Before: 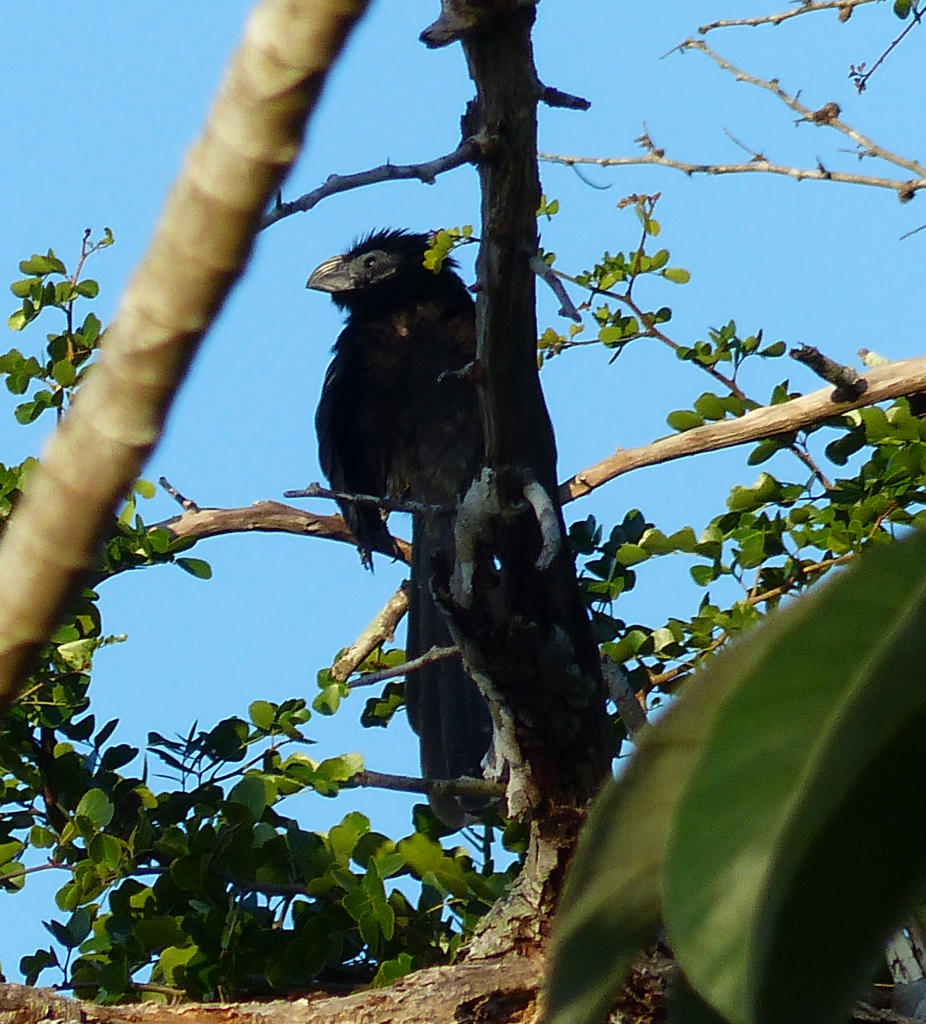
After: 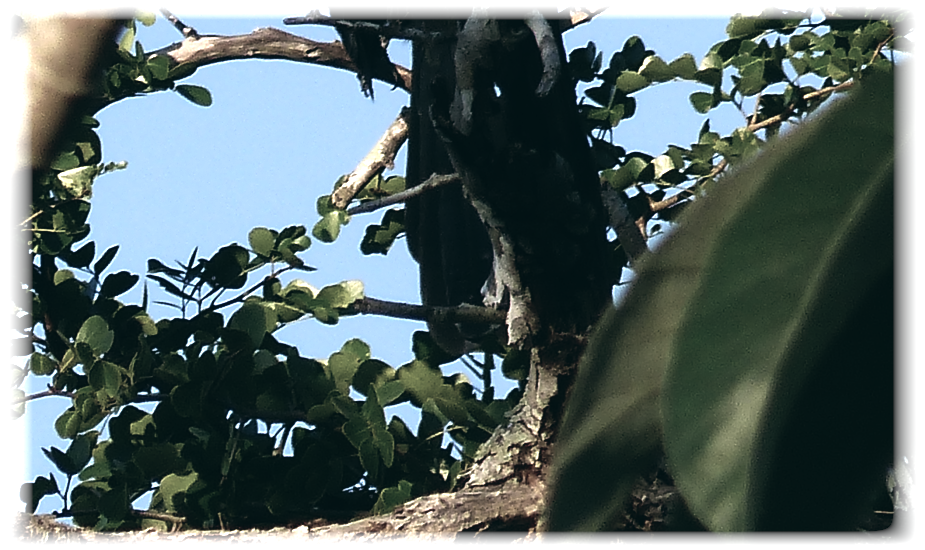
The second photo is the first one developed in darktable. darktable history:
color zones: curves: ch0 [(0, 0.6) (0.129, 0.585) (0.193, 0.596) (0.429, 0.5) (0.571, 0.5) (0.714, 0.5) (0.857, 0.5) (1, 0.6)]; ch1 [(0, 0.453) (0.112, 0.245) (0.213, 0.252) (0.429, 0.233) (0.571, 0.231) (0.683, 0.242) (0.857, 0.296) (1, 0.453)]
crop and rotate: top 46.237%
color balance: lift [1.016, 0.983, 1, 1.017], gamma [0.78, 1.018, 1.043, 0.957], gain [0.786, 1.063, 0.937, 1.017], input saturation 118.26%, contrast 13.43%, contrast fulcrum 21.62%, output saturation 82.76%
vignetting: fall-off start 93%, fall-off radius 5%, brightness 1, saturation -0.49, automatic ratio true, width/height ratio 1.332, shape 0.04, unbound false
exposure: exposure 0.6 EV, compensate highlight preservation false
